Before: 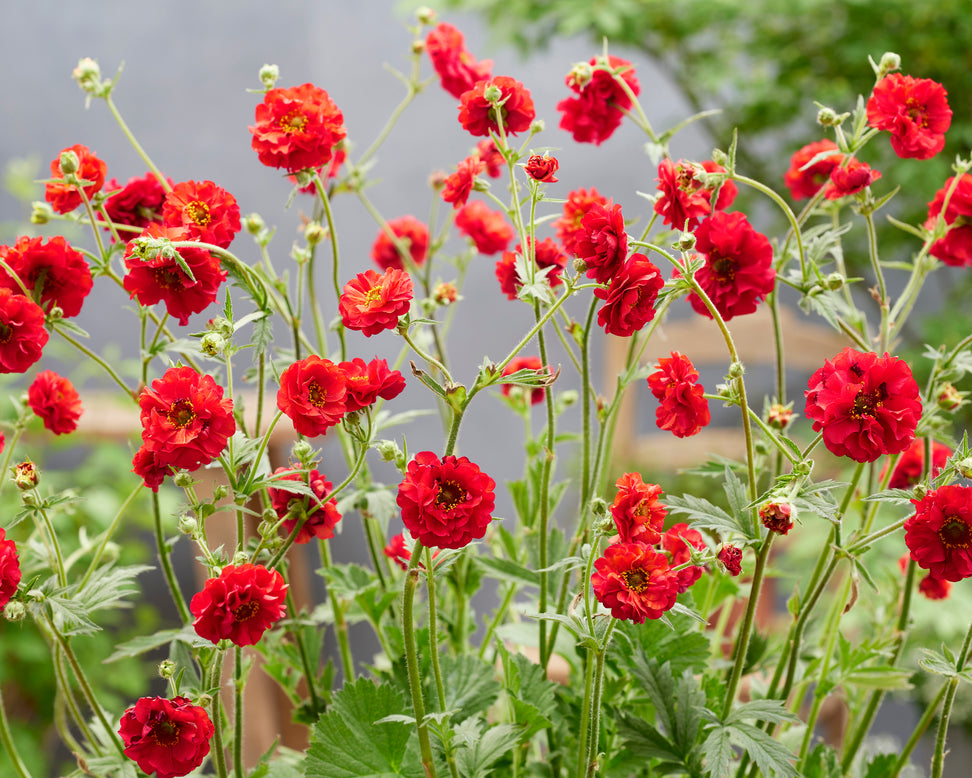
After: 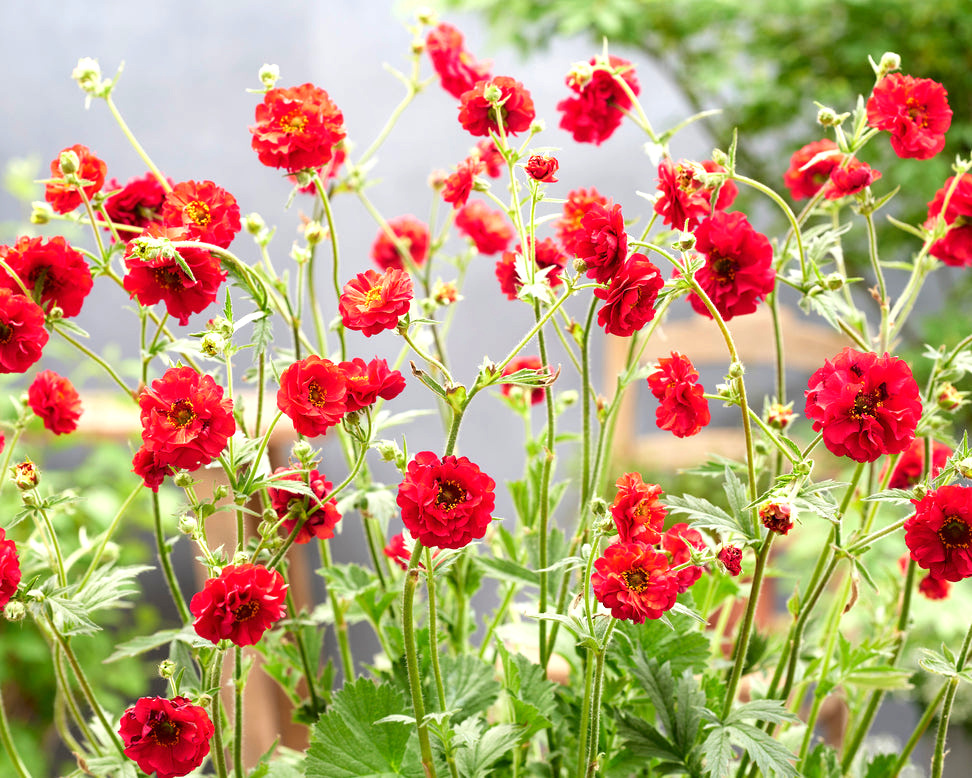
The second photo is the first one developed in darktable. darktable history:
tone equalizer: -8 EV -0.719 EV, -7 EV -0.667 EV, -6 EV -0.629 EV, -5 EV -0.399 EV, -3 EV 0.404 EV, -2 EV 0.6 EV, -1 EV 0.683 EV, +0 EV 0.773 EV, mask exposure compensation -0.504 EV
